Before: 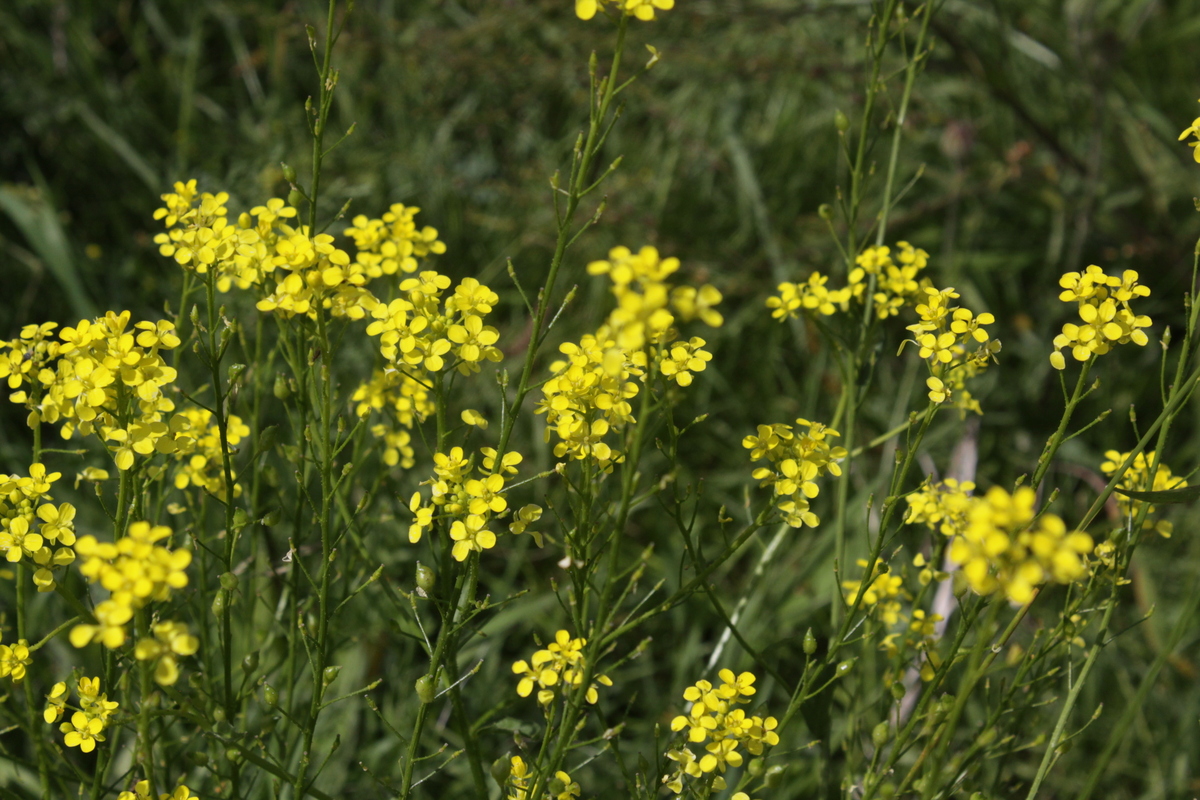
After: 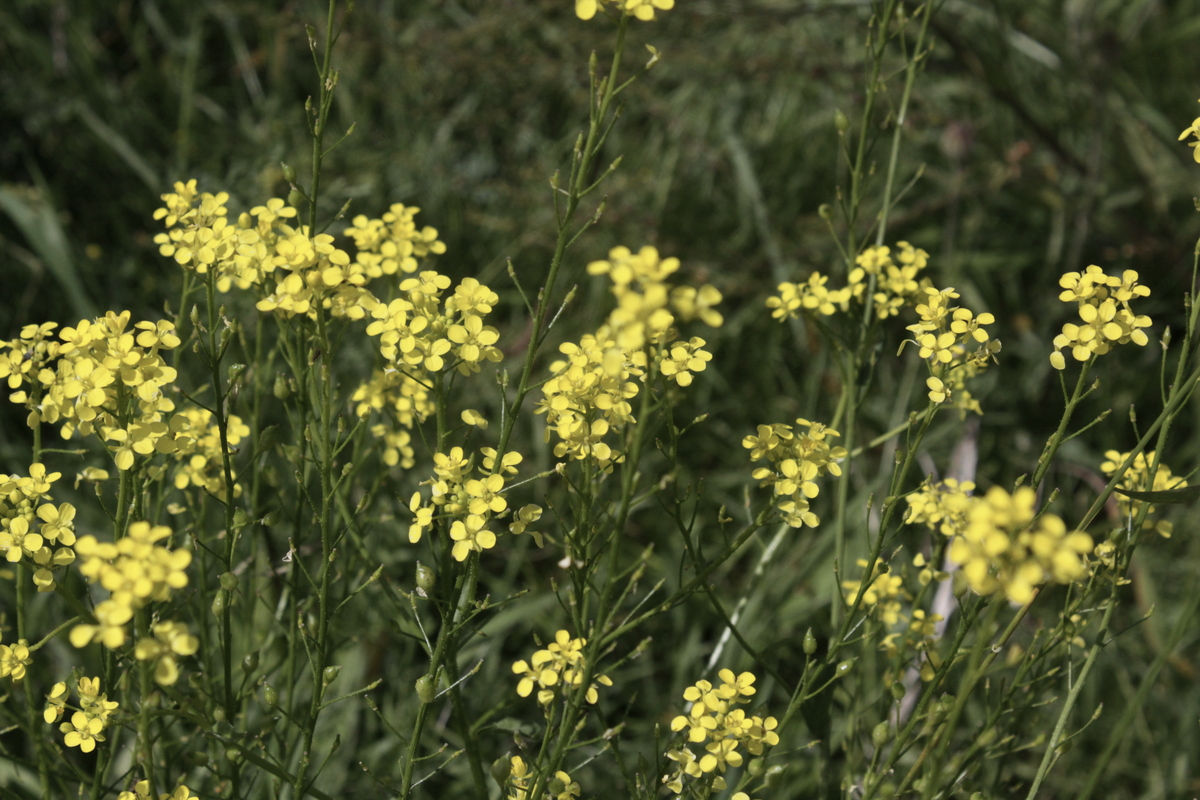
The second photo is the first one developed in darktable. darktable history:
contrast brightness saturation: contrast 0.056, brightness -0.005, saturation -0.246
